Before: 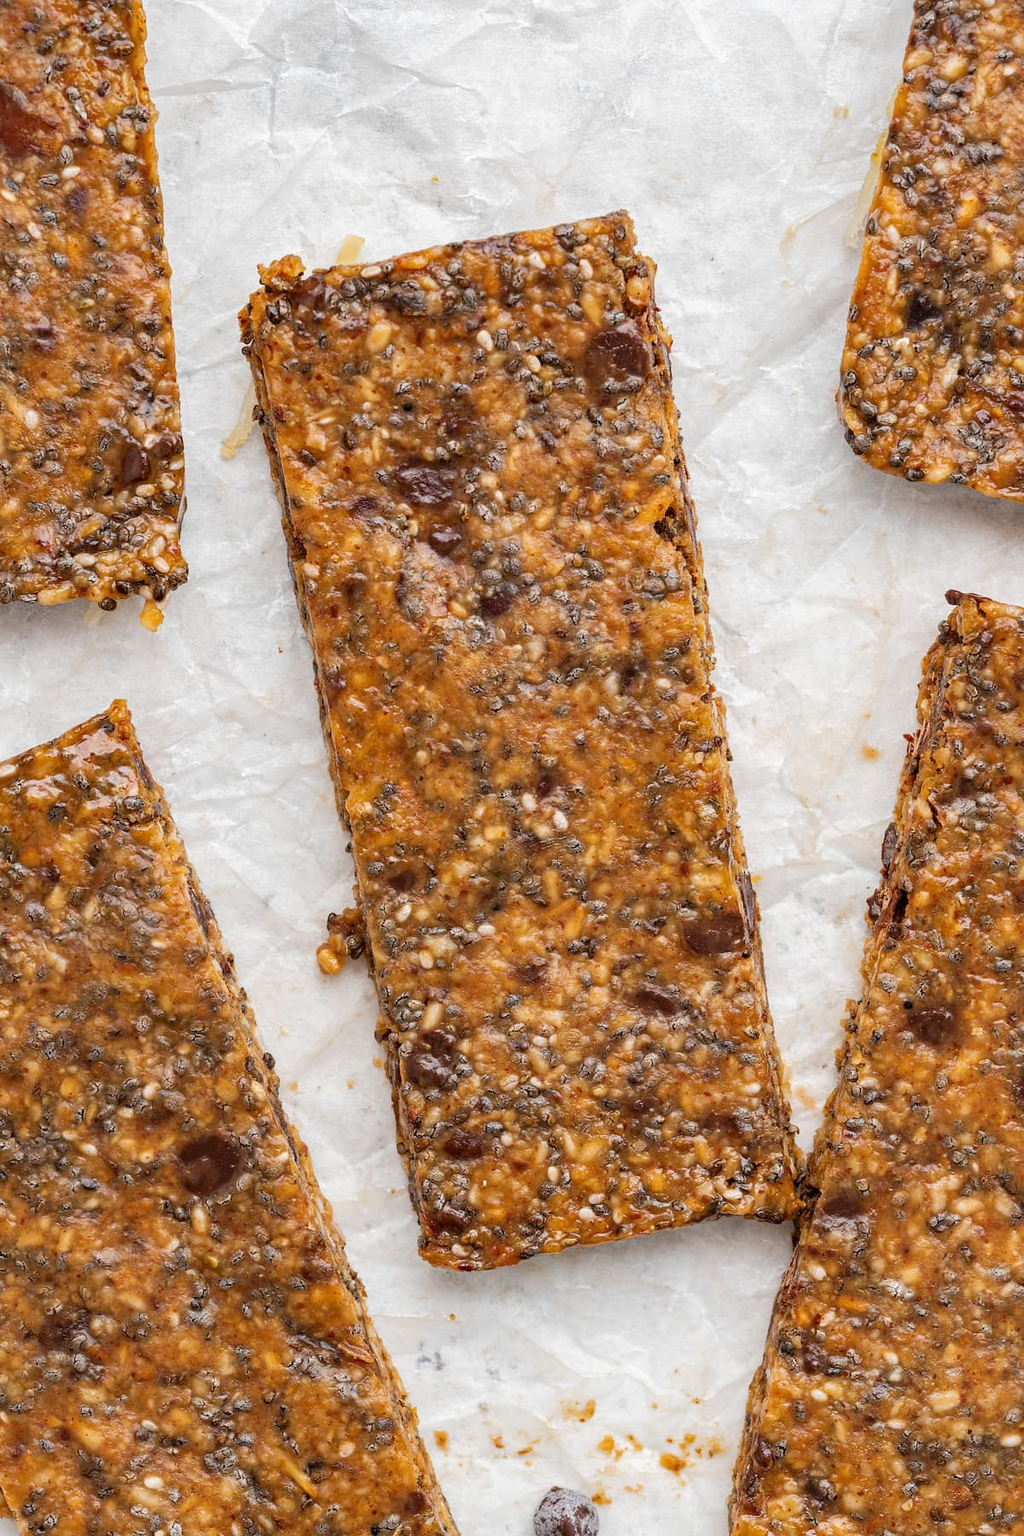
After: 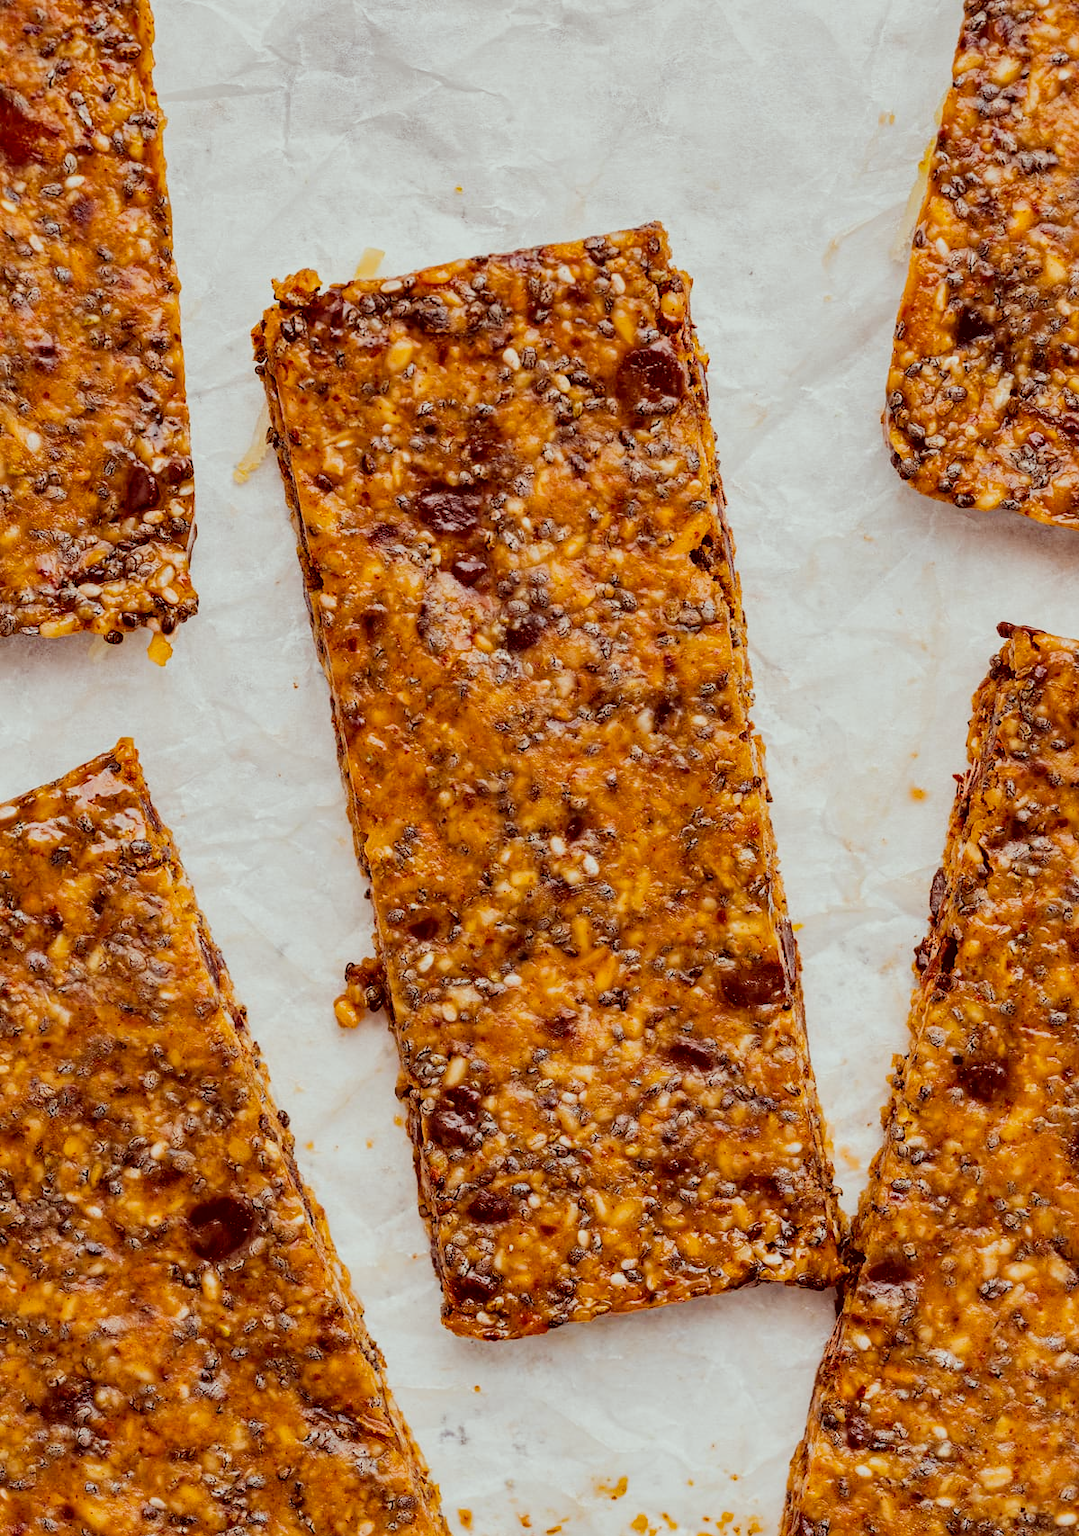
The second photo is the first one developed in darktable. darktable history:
color correction: highlights a* -7.11, highlights b* -0.179, shadows a* 20.37, shadows b* 11.29
shadows and highlights: shadows 48.28, highlights -40.85, soften with gaussian
crop and rotate: top 0.007%, bottom 5.149%
color balance rgb: perceptual saturation grading › global saturation 25.619%
filmic rgb: black relative exposure -5.02 EV, white relative exposure 3.99 EV, threshold 3.05 EV, hardness 2.89, contrast 1.197, highlights saturation mix -31.29%, enable highlight reconstruction true
